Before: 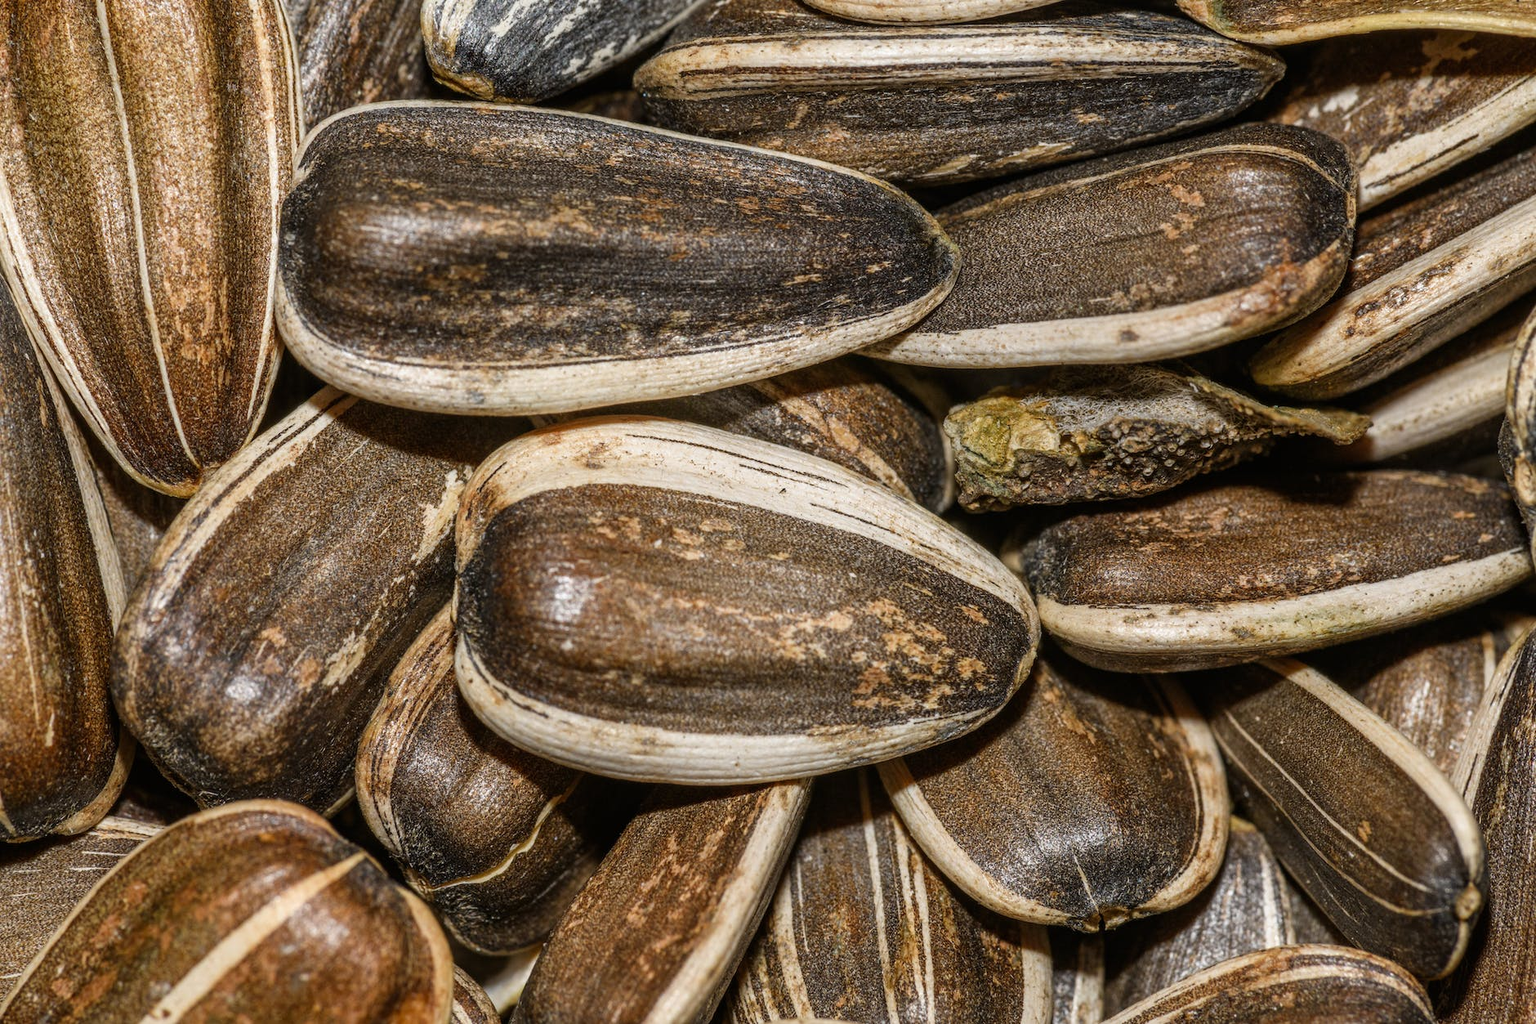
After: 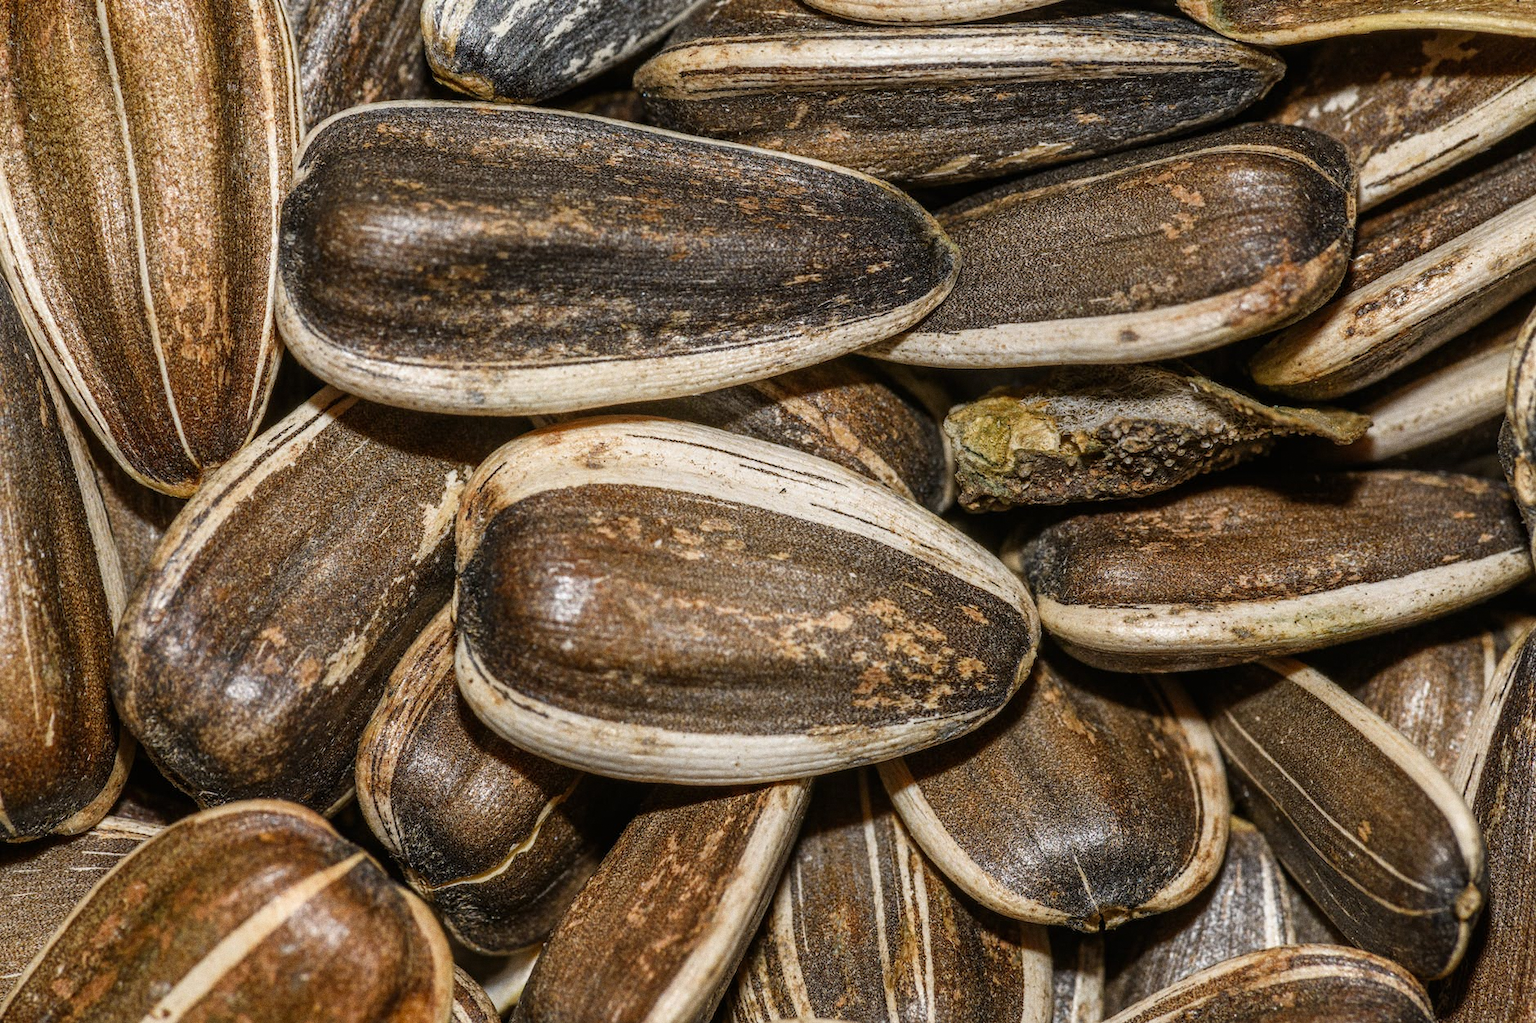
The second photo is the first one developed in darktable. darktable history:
white balance: emerald 1
grain: coarseness 0.09 ISO
exposure: compensate exposure bias true, compensate highlight preservation false
